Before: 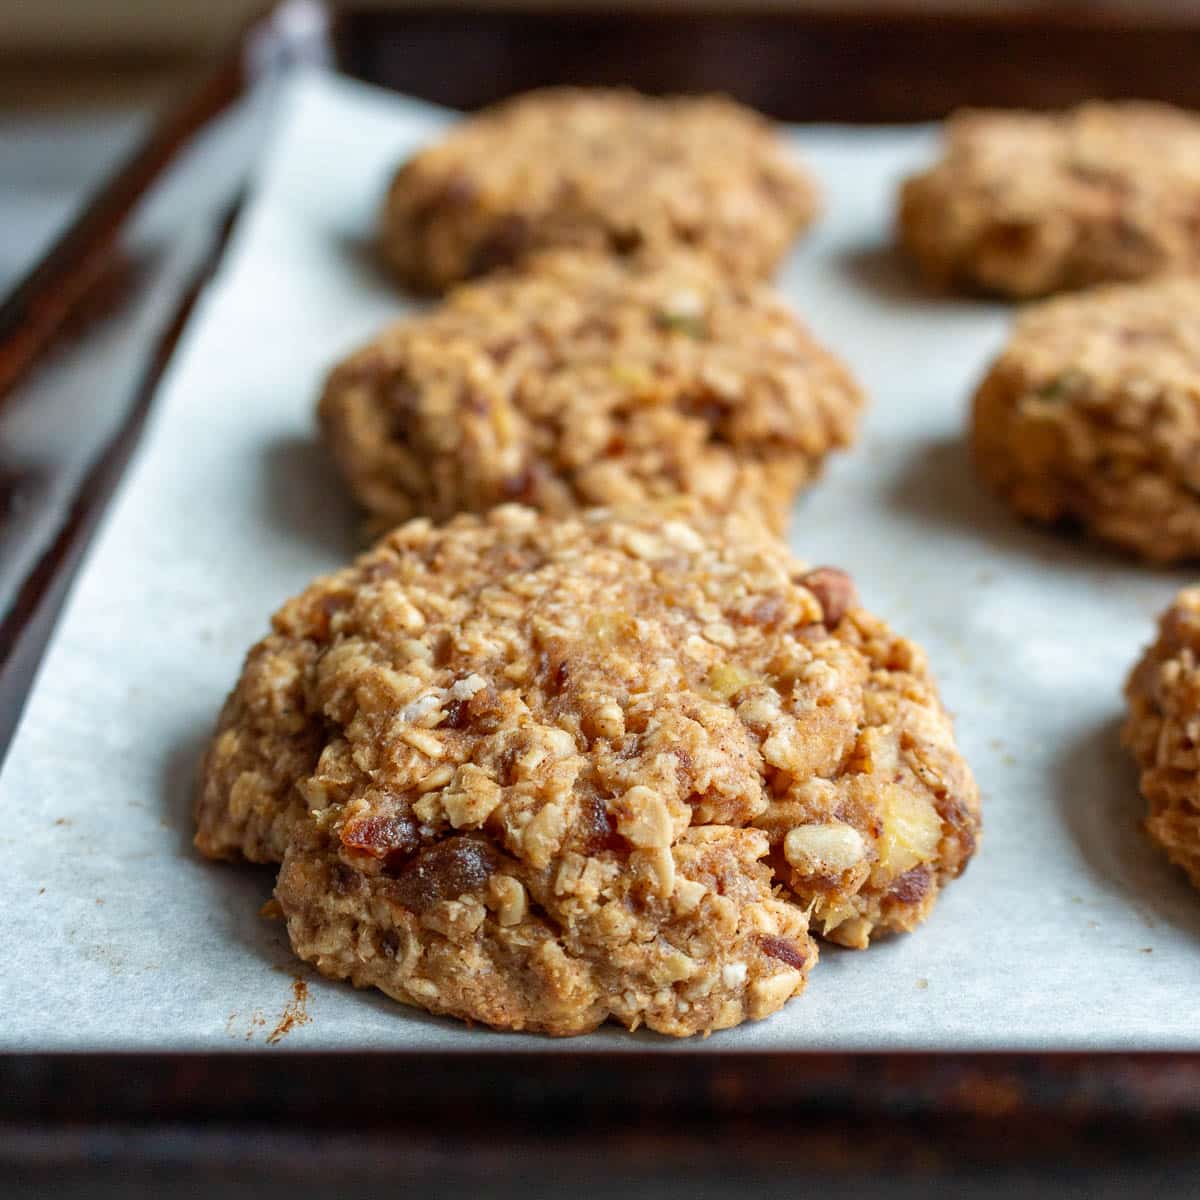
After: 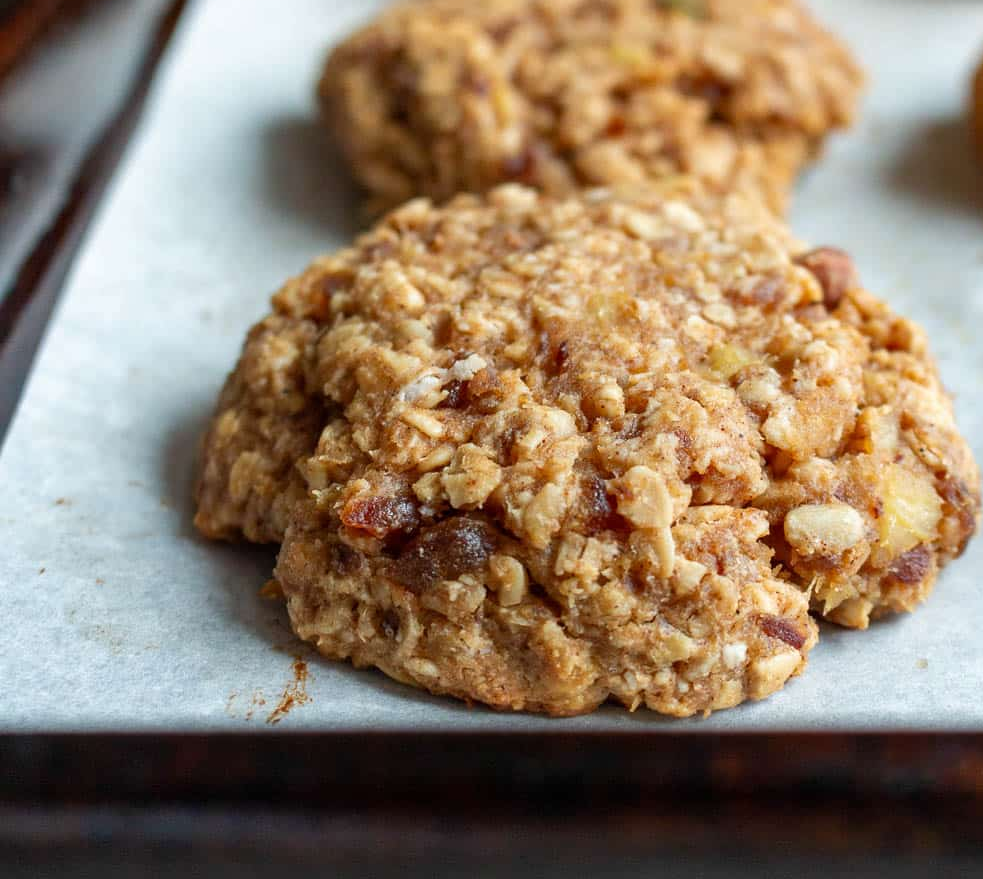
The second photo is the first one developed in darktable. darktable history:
crop: top 26.731%, right 18.036%
